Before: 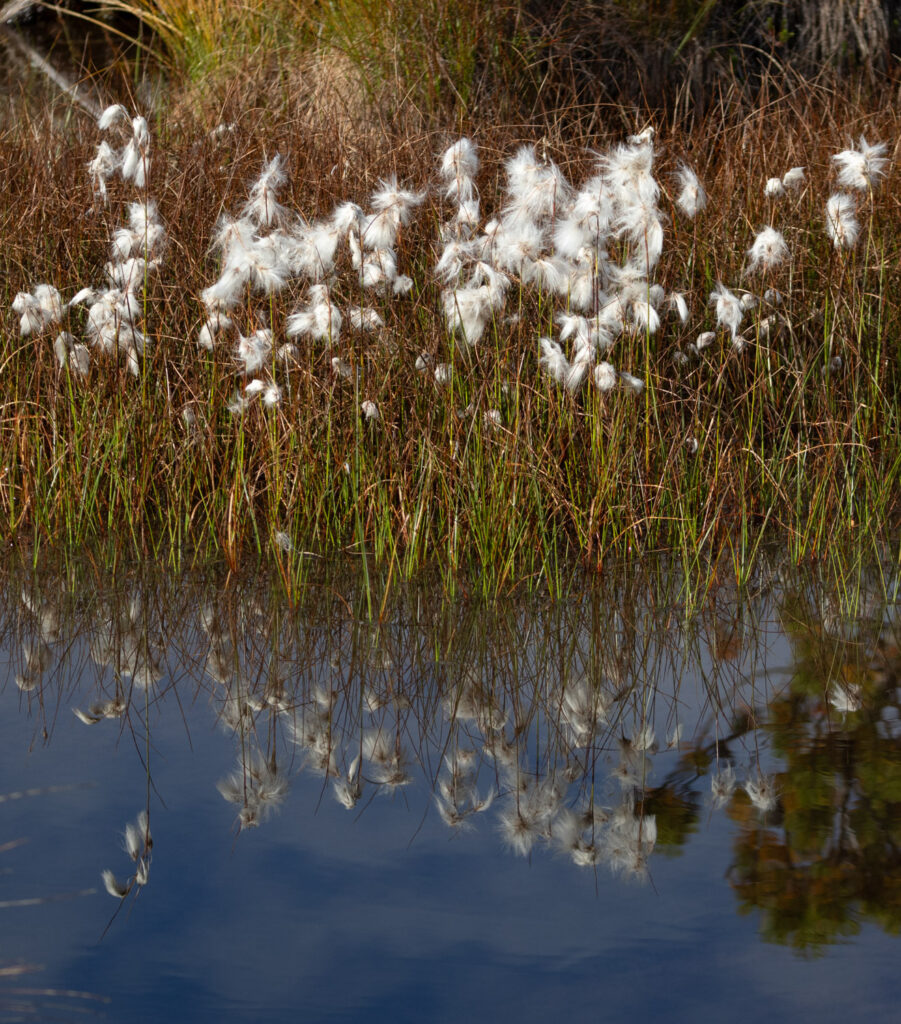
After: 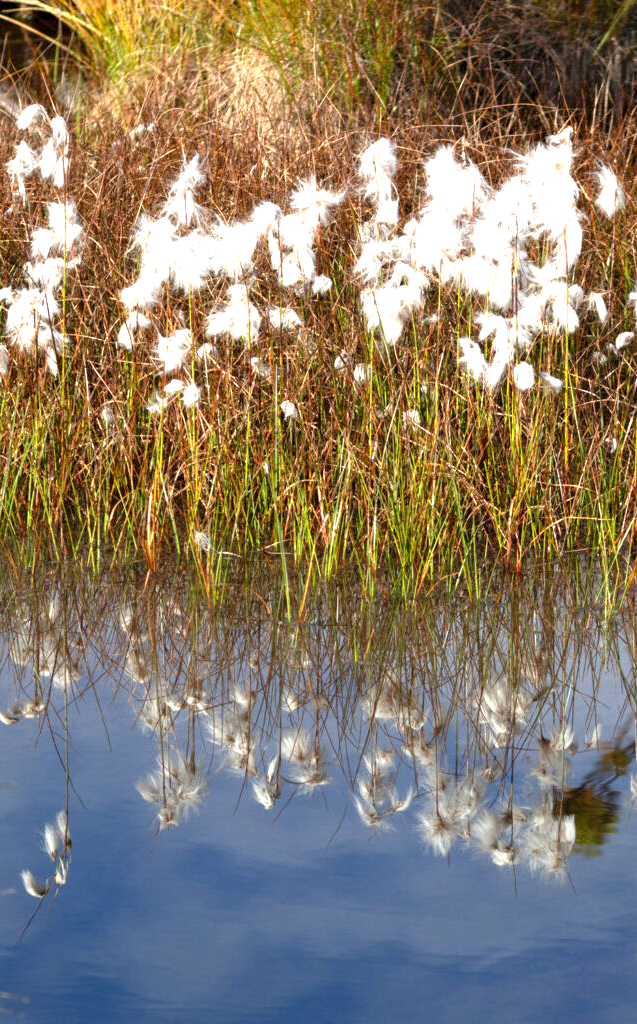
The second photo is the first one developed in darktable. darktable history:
exposure: black level correction 0.001, exposure 0.5 EV, compensate exposure bias true, compensate highlight preservation false
crop and rotate: left 9.061%, right 20.142%
